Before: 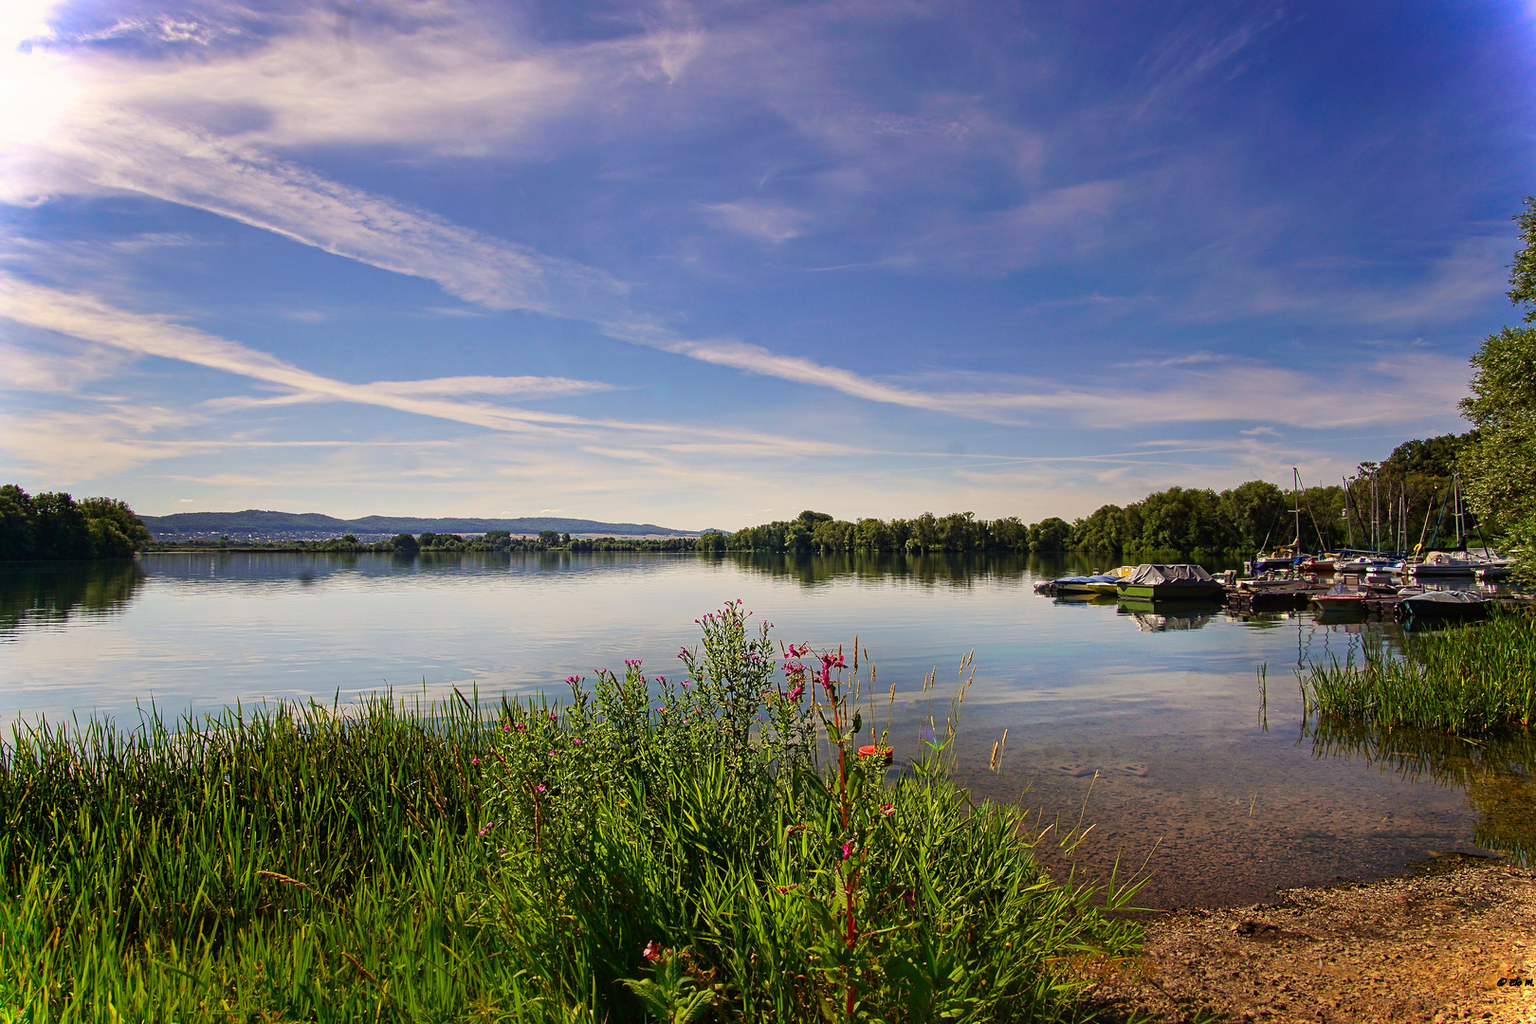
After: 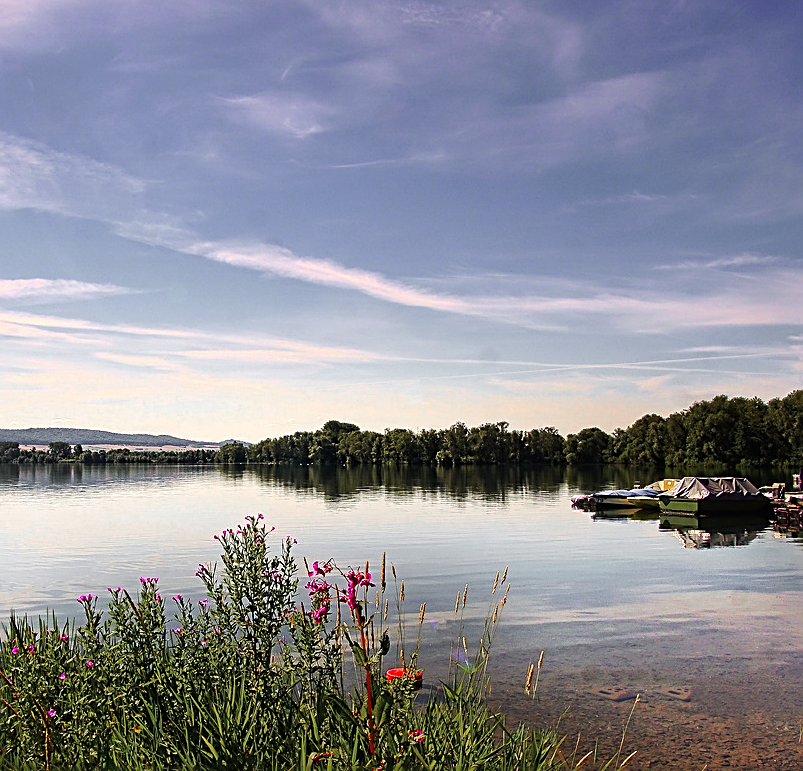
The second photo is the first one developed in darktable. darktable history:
sharpen: on, module defaults
color zones: curves: ch0 [(0, 0.48) (0.209, 0.398) (0.305, 0.332) (0.429, 0.493) (0.571, 0.5) (0.714, 0.5) (0.857, 0.5) (1, 0.48)]; ch1 [(0, 0.736) (0.143, 0.625) (0.225, 0.371) (0.429, 0.256) (0.571, 0.241) (0.714, 0.213) (0.857, 0.48) (1, 0.736)]; ch2 [(0, 0.448) (0.143, 0.498) (0.286, 0.5) (0.429, 0.5) (0.571, 0.5) (0.714, 0.5) (0.857, 0.5) (1, 0.448)]
crop: left 32.075%, top 10.976%, right 18.355%, bottom 17.596%
tone equalizer: -8 EV -0.75 EV, -7 EV -0.7 EV, -6 EV -0.6 EV, -5 EV -0.4 EV, -3 EV 0.4 EV, -2 EV 0.6 EV, -1 EV 0.7 EV, +0 EV 0.75 EV, edges refinement/feathering 500, mask exposure compensation -1.57 EV, preserve details no
